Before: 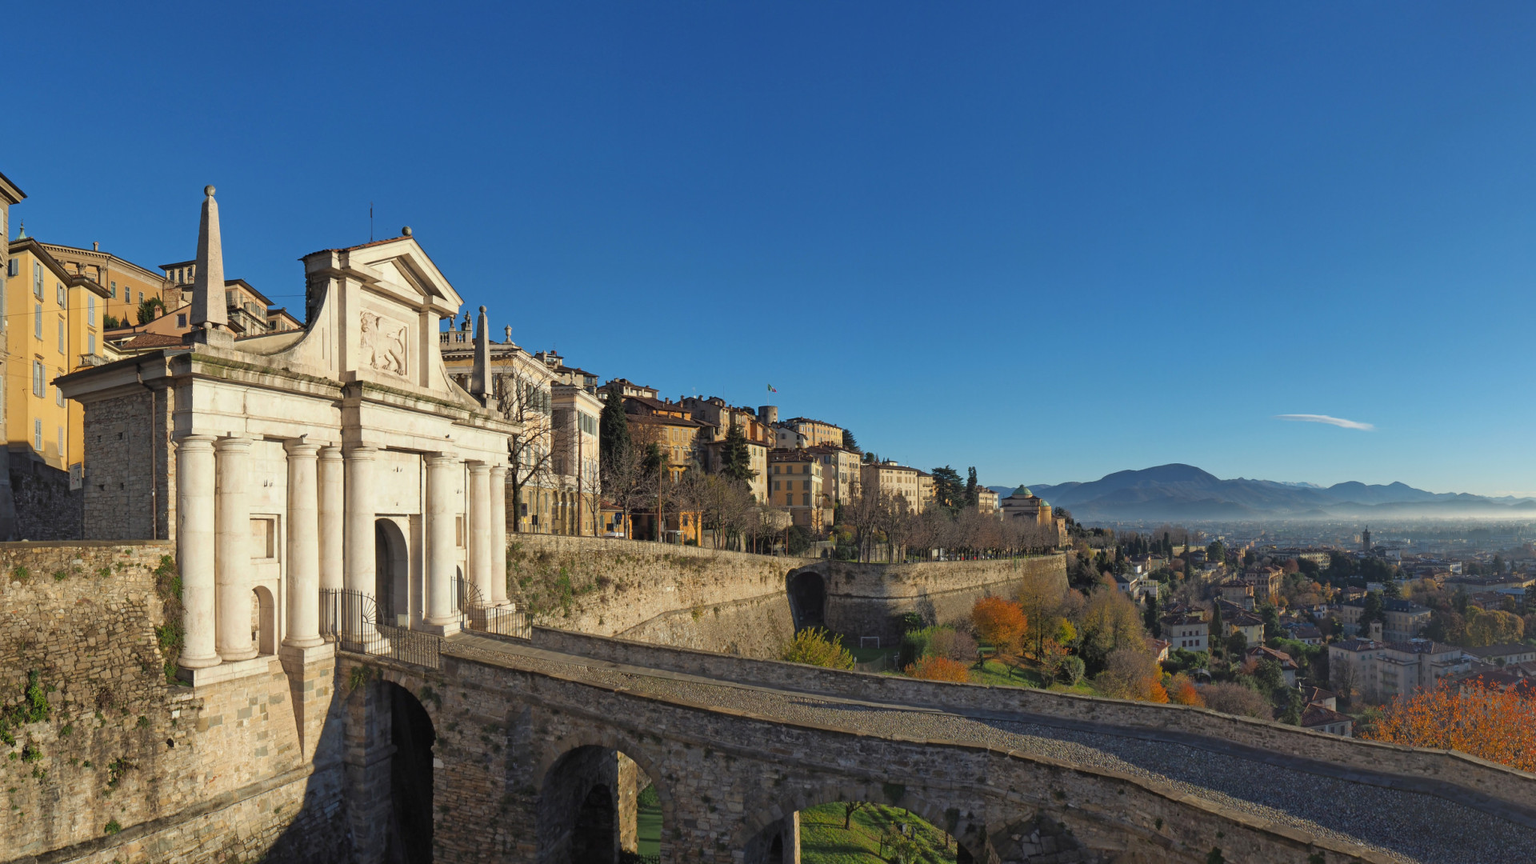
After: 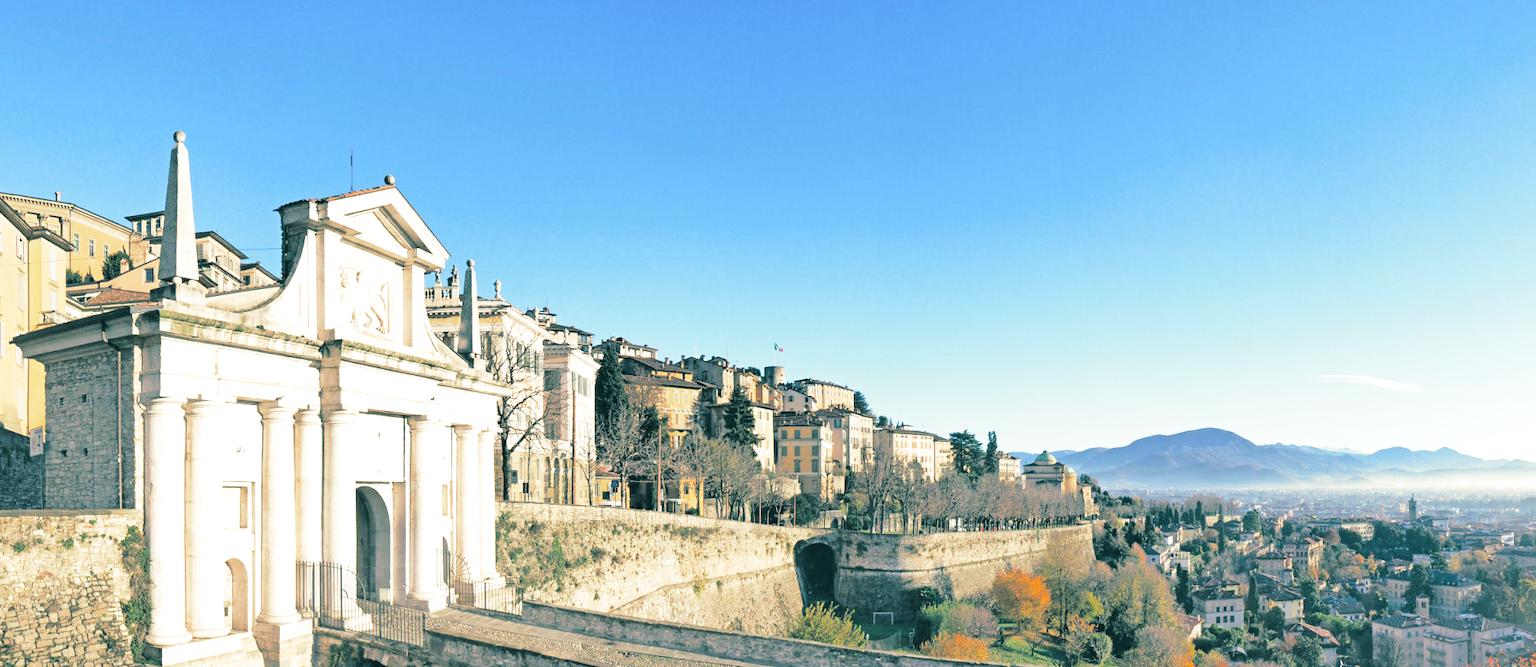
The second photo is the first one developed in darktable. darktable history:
color zones: curves: ch0 [(0, 0.5) (0.143, 0.5) (0.286, 0.456) (0.429, 0.5) (0.571, 0.5) (0.714, 0.5) (0.857, 0.5) (1, 0.5)]; ch1 [(0, 0.5) (0.143, 0.5) (0.286, 0.422) (0.429, 0.5) (0.571, 0.5) (0.714, 0.5) (0.857, 0.5) (1, 0.5)]
crop: left 2.737%, top 7.287%, right 3.421%, bottom 20.179%
base curve: curves: ch0 [(0, 0) (0.028, 0.03) (0.121, 0.232) (0.46, 0.748) (0.859, 0.968) (1, 1)], preserve colors none
exposure: black level correction 0, exposure 1 EV, compensate exposure bias true, compensate highlight preservation false
split-toning: shadows › hue 186.43°, highlights › hue 49.29°, compress 30.29%
